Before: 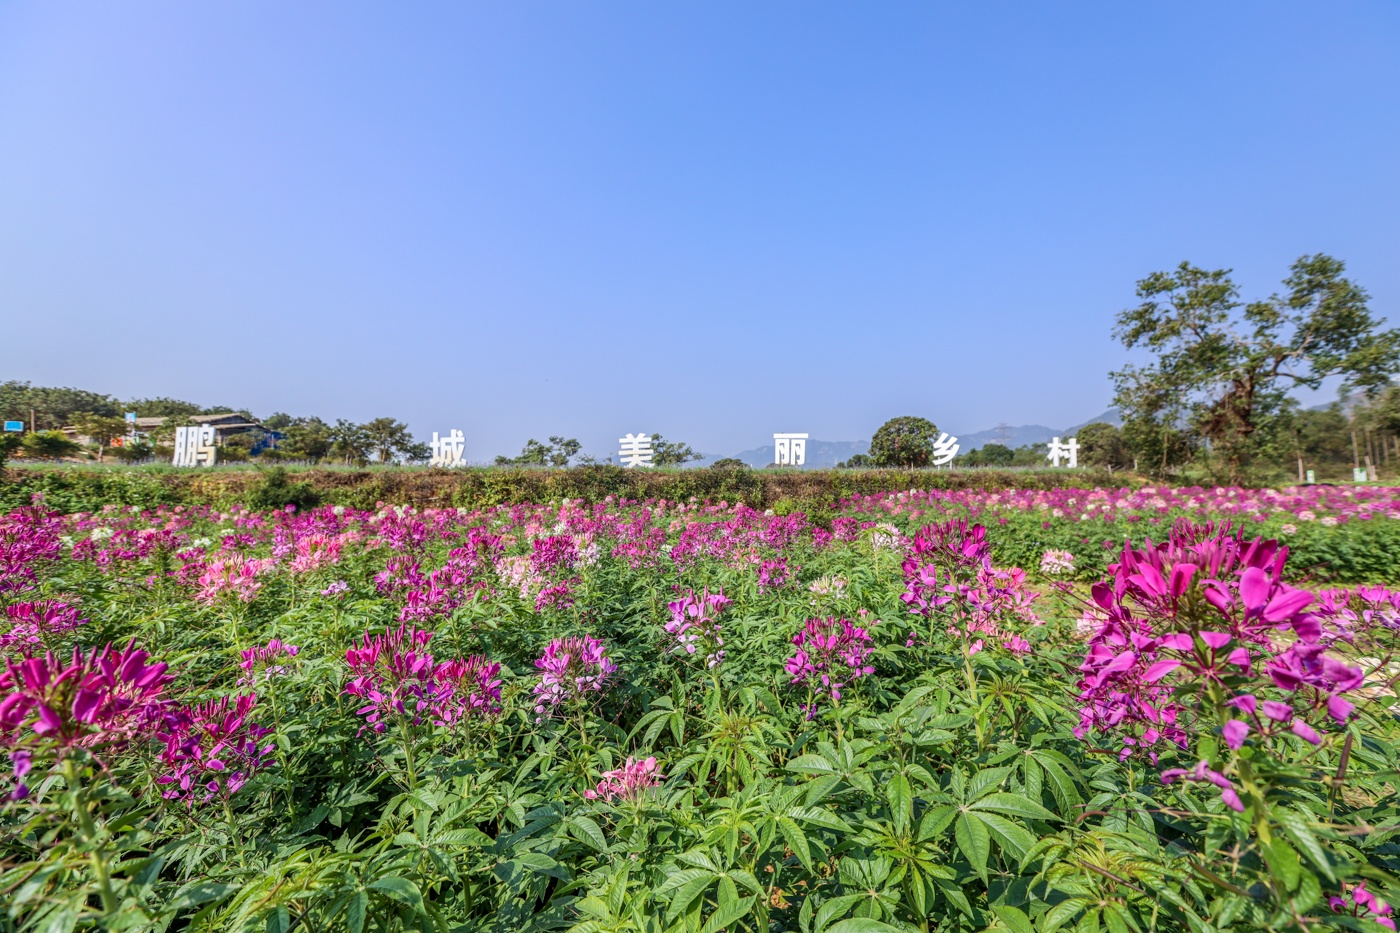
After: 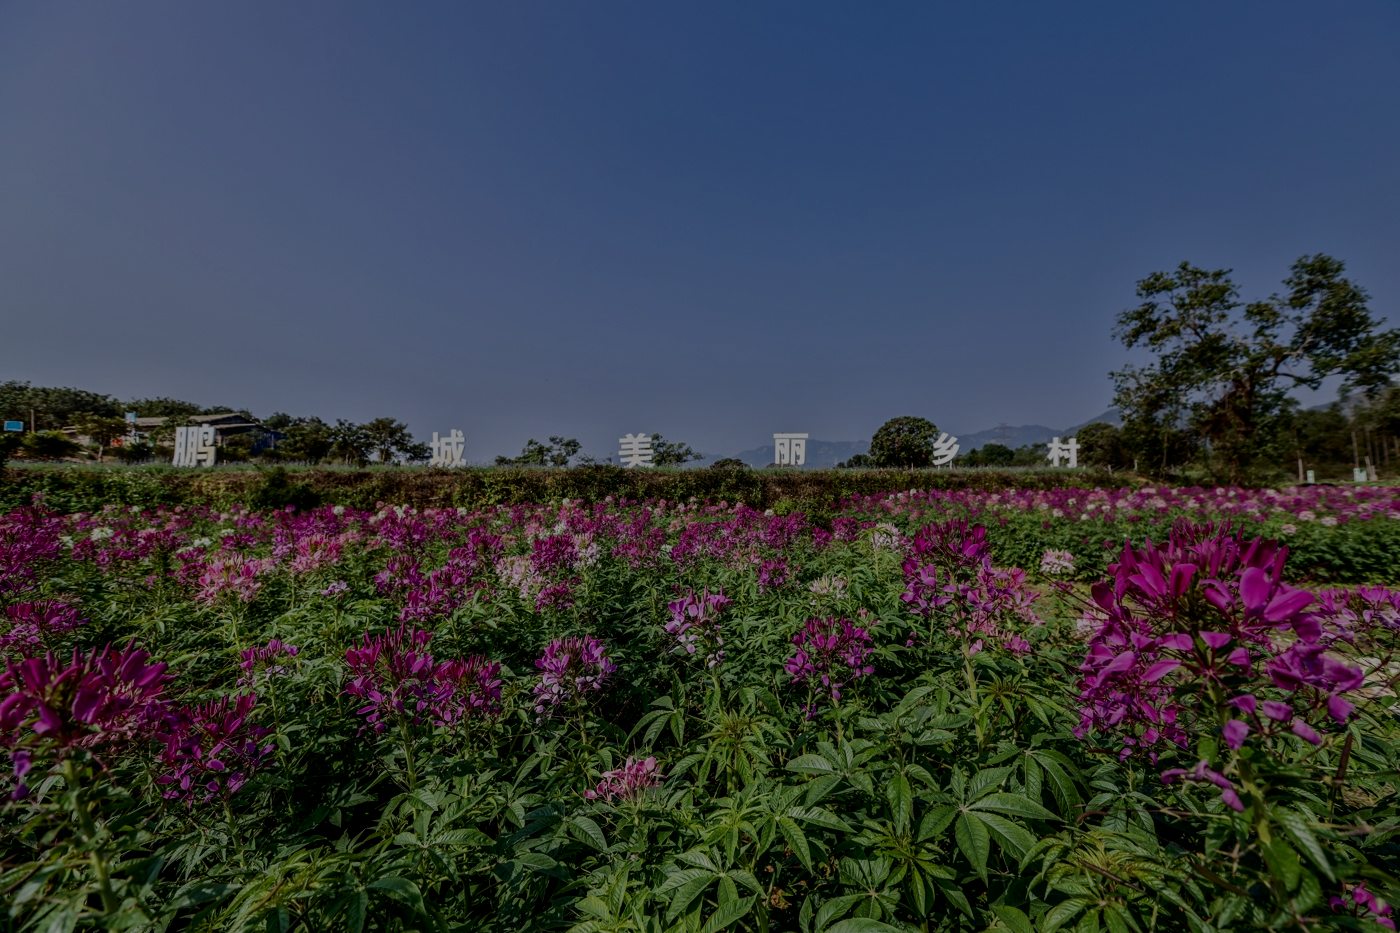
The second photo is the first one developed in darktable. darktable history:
contrast brightness saturation: contrast 0.28
tone equalizer: -8 EV -2 EV, -7 EV -2 EV, -6 EV -2 EV, -5 EV -2 EV, -4 EV -2 EV, -3 EV -2 EV, -2 EV -2 EV, -1 EV -1.63 EV, +0 EV -2 EV
filmic rgb: black relative exposure -6.59 EV, white relative exposure 4.71 EV, hardness 3.13, contrast 0.805
